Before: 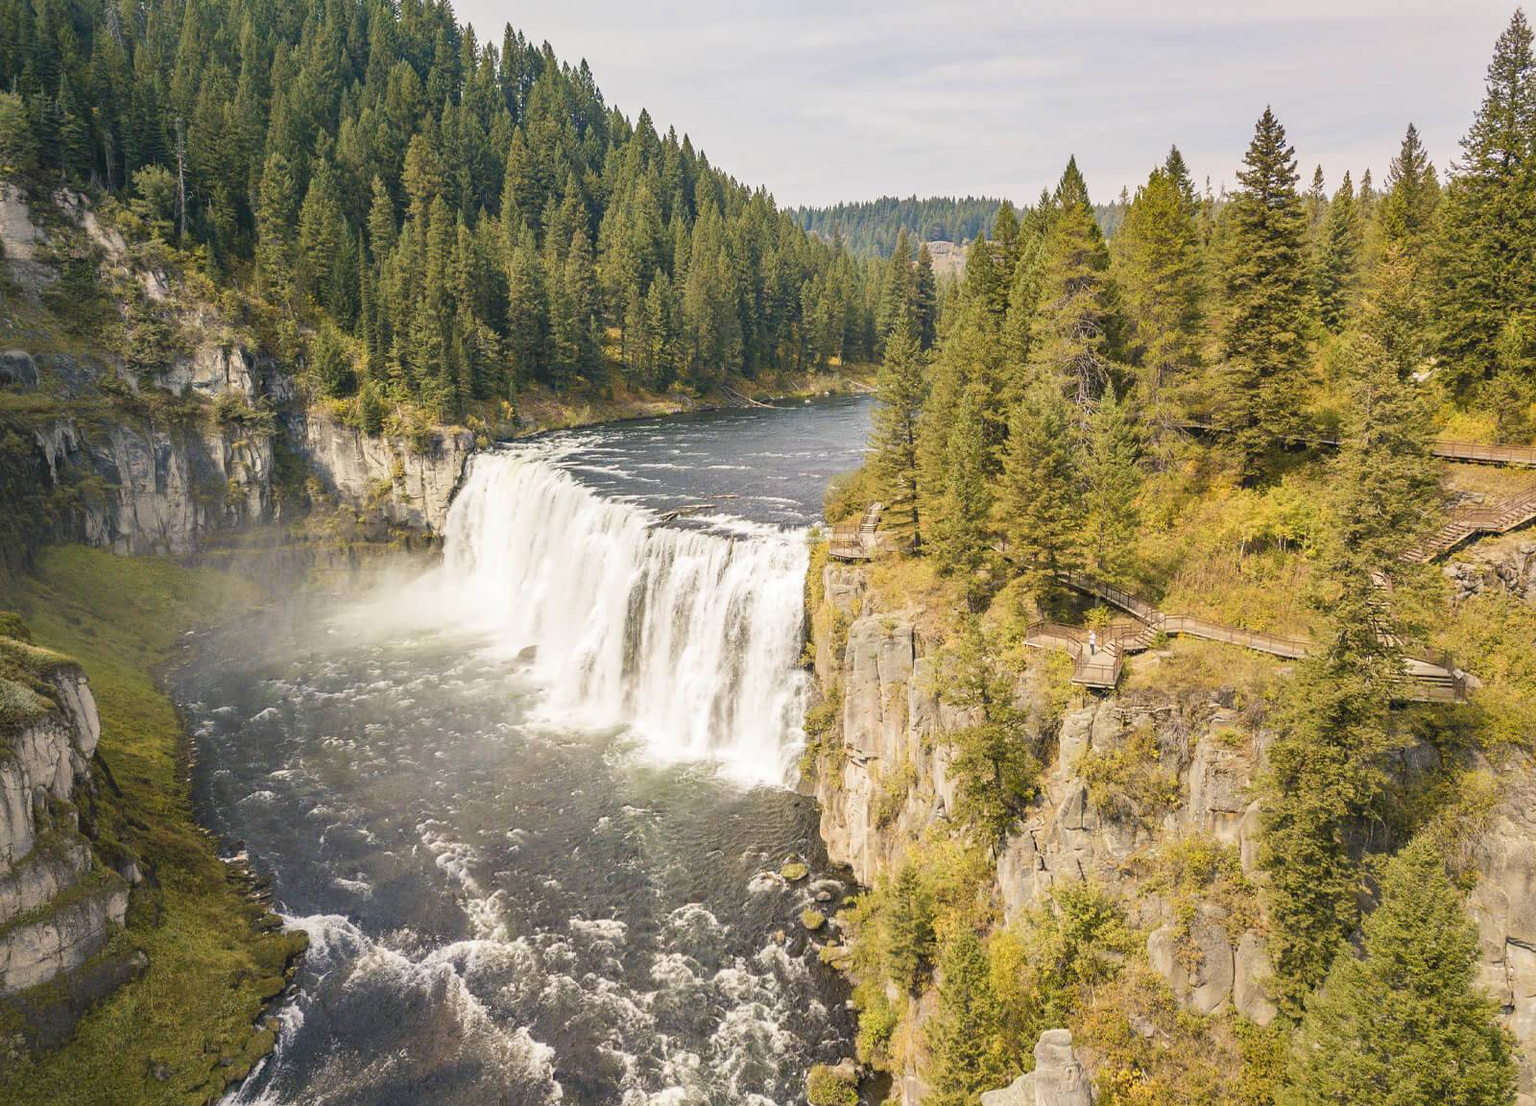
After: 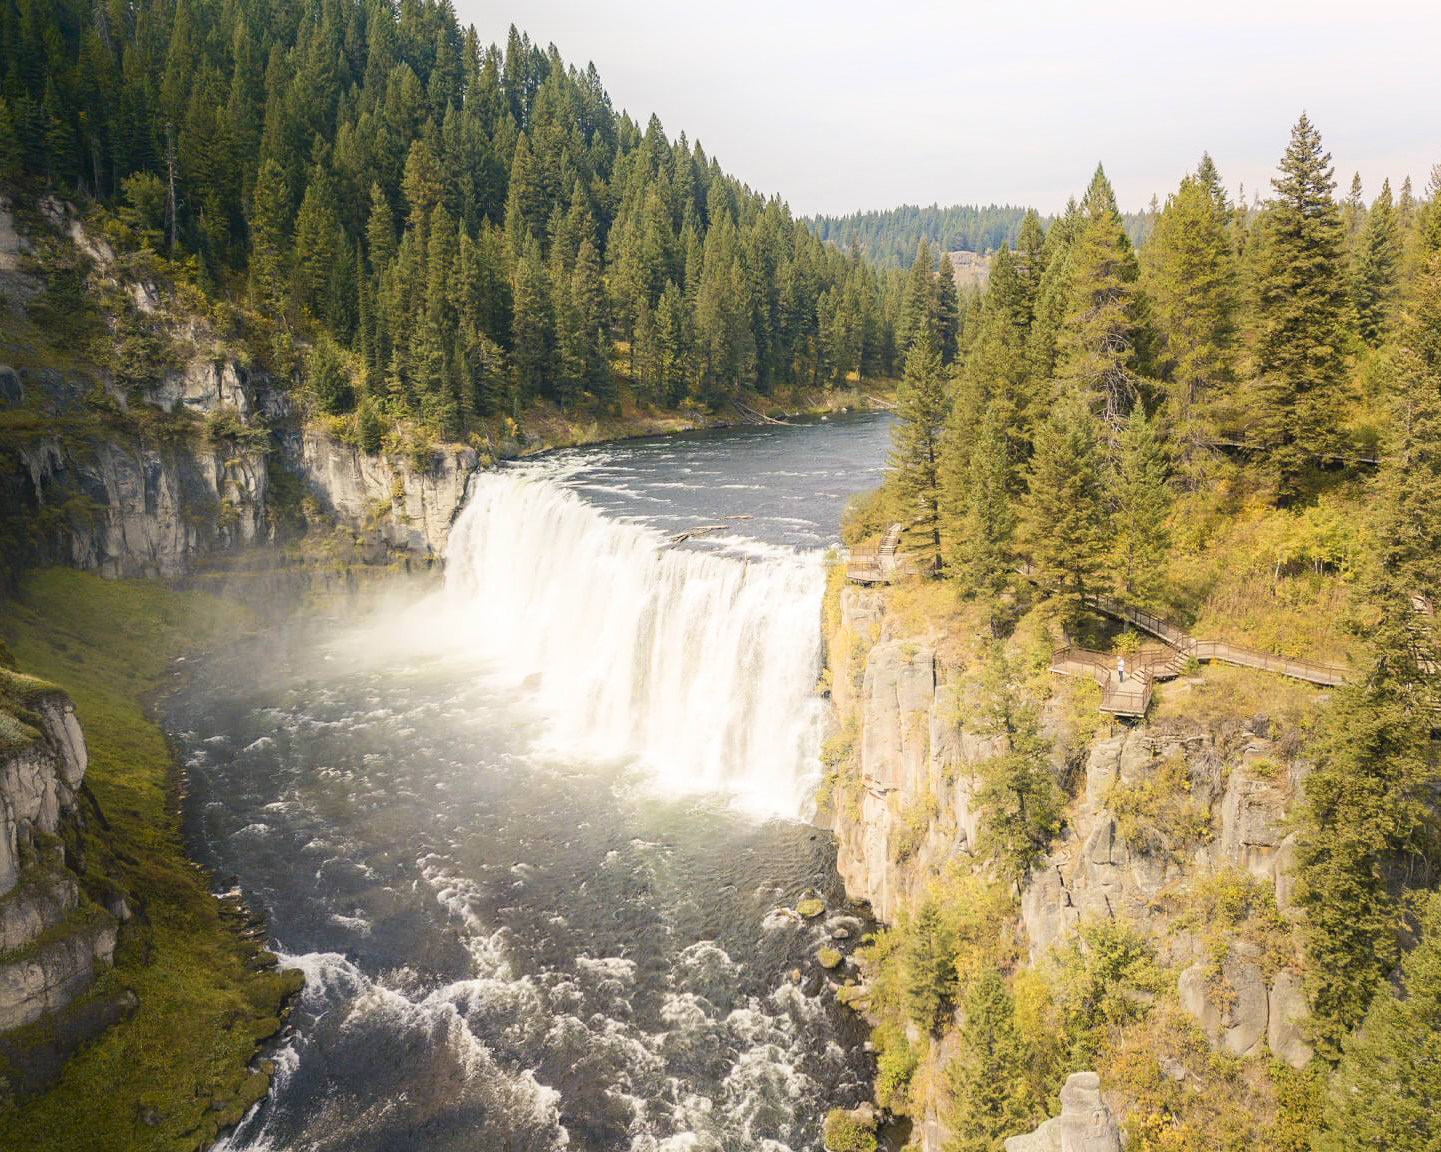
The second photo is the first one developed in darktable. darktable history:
shadows and highlights: shadows -90, highlights 90, soften with gaussian
crop and rotate: left 1.088%, right 8.807%
